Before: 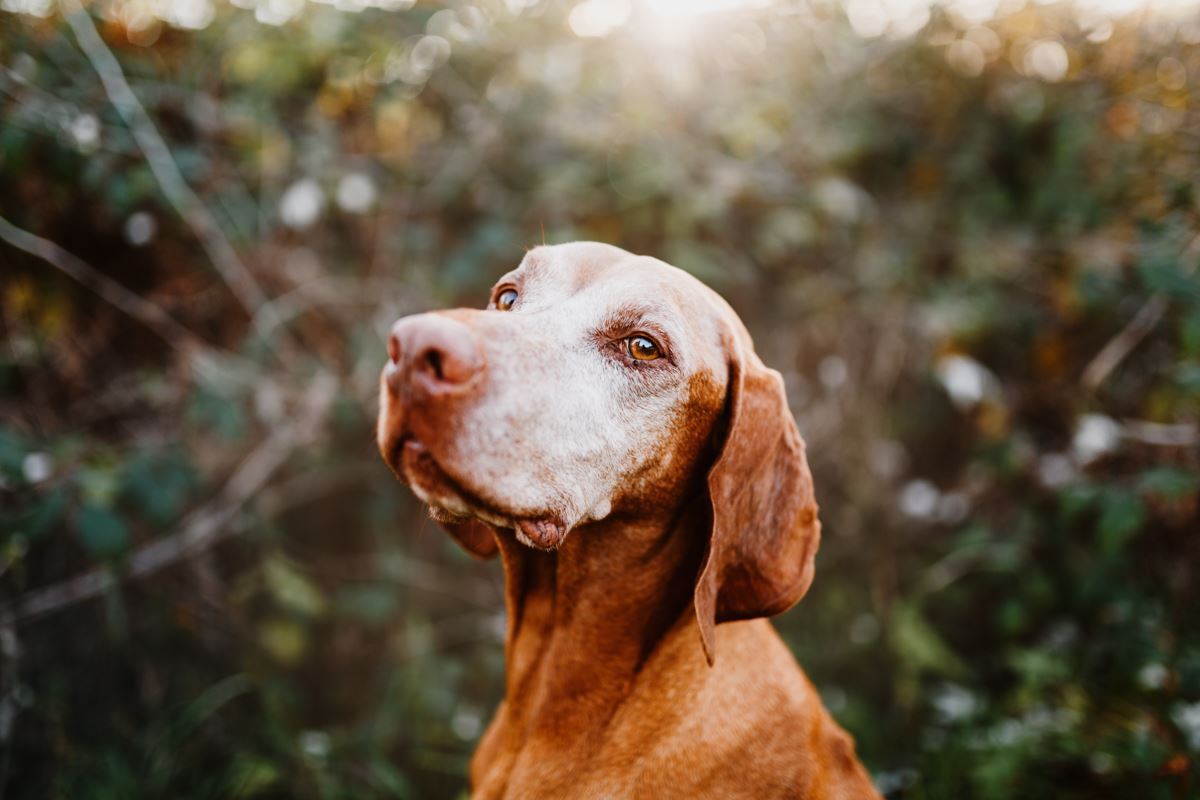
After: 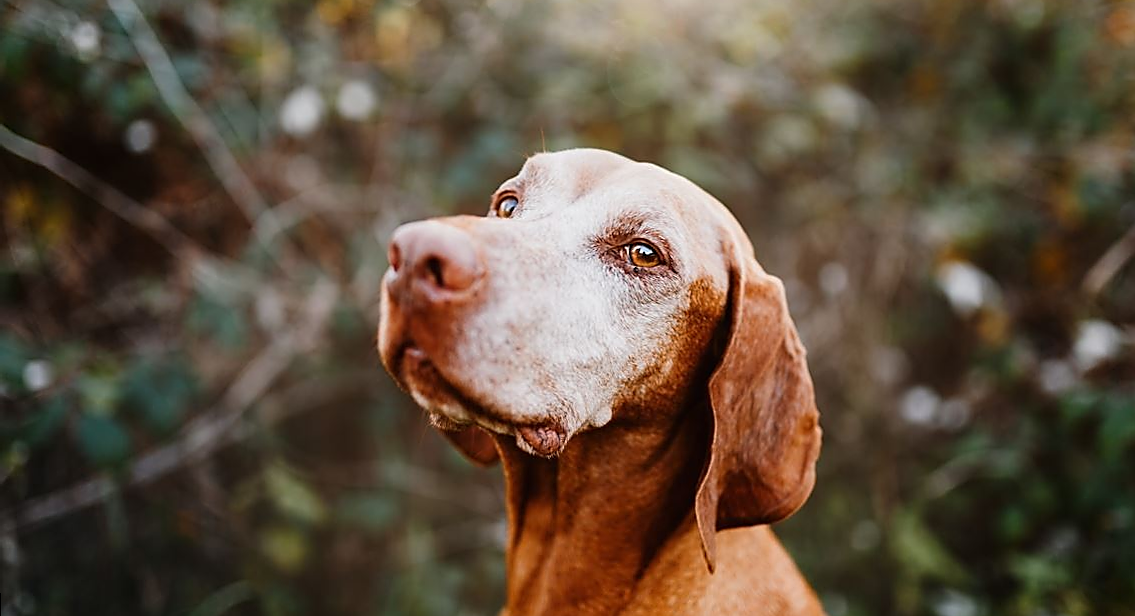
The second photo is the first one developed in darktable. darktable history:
crop and rotate: angle 0.084°, top 11.803%, right 5.426%, bottom 11.244%
sharpen: radius 1.388, amount 1.268, threshold 0.703
